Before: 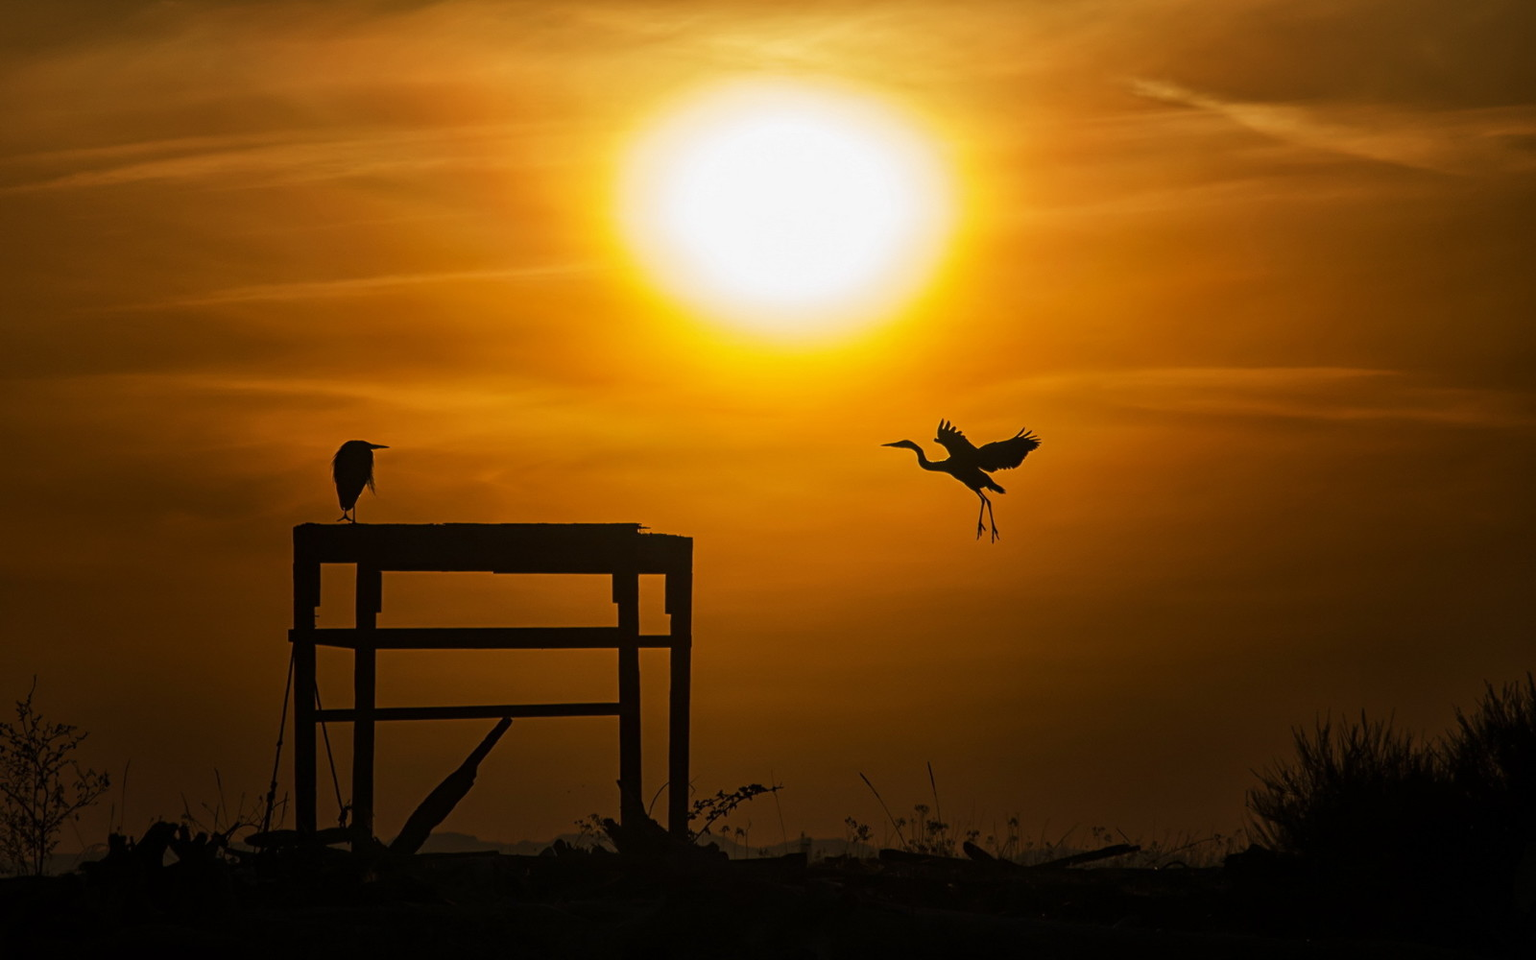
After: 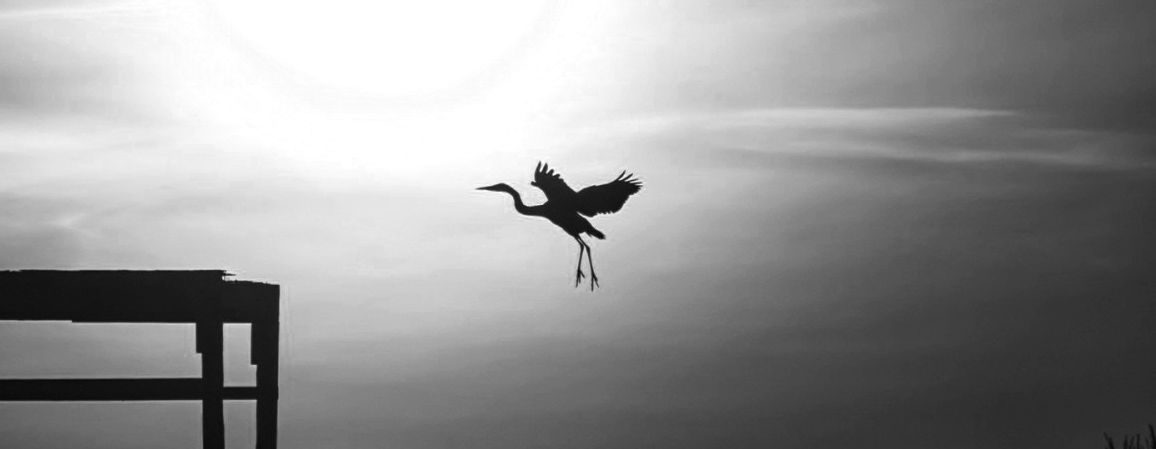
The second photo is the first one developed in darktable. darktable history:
exposure: black level correction 0, exposure 0.69 EV, compensate highlight preservation false
crop and rotate: left 27.749%, top 27.588%, bottom 27.498%
color zones: curves: ch0 [(0.004, 0.588) (0.116, 0.636) (0.259, 0.476) (0.423, 0.464) (0.75, 0.5)]; ch1 [(0, 0) (0.143, 0) (0.286, 0) (0.429, 0) (0.571, 0) (0.714, 0) (0.857, 0)], mix 24.62%
